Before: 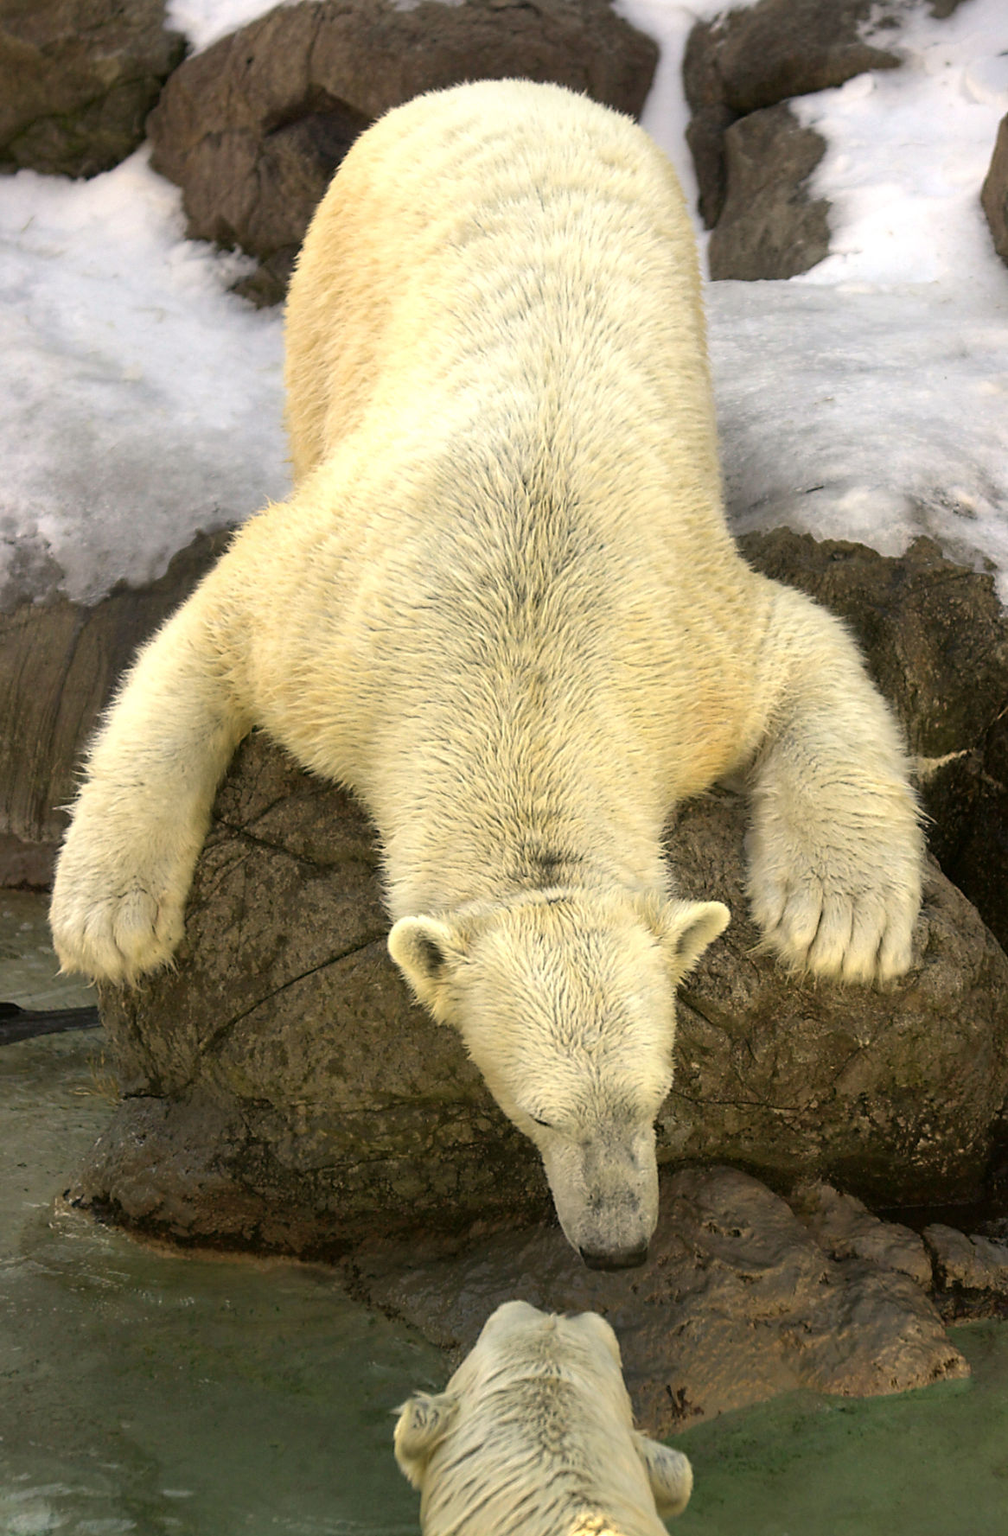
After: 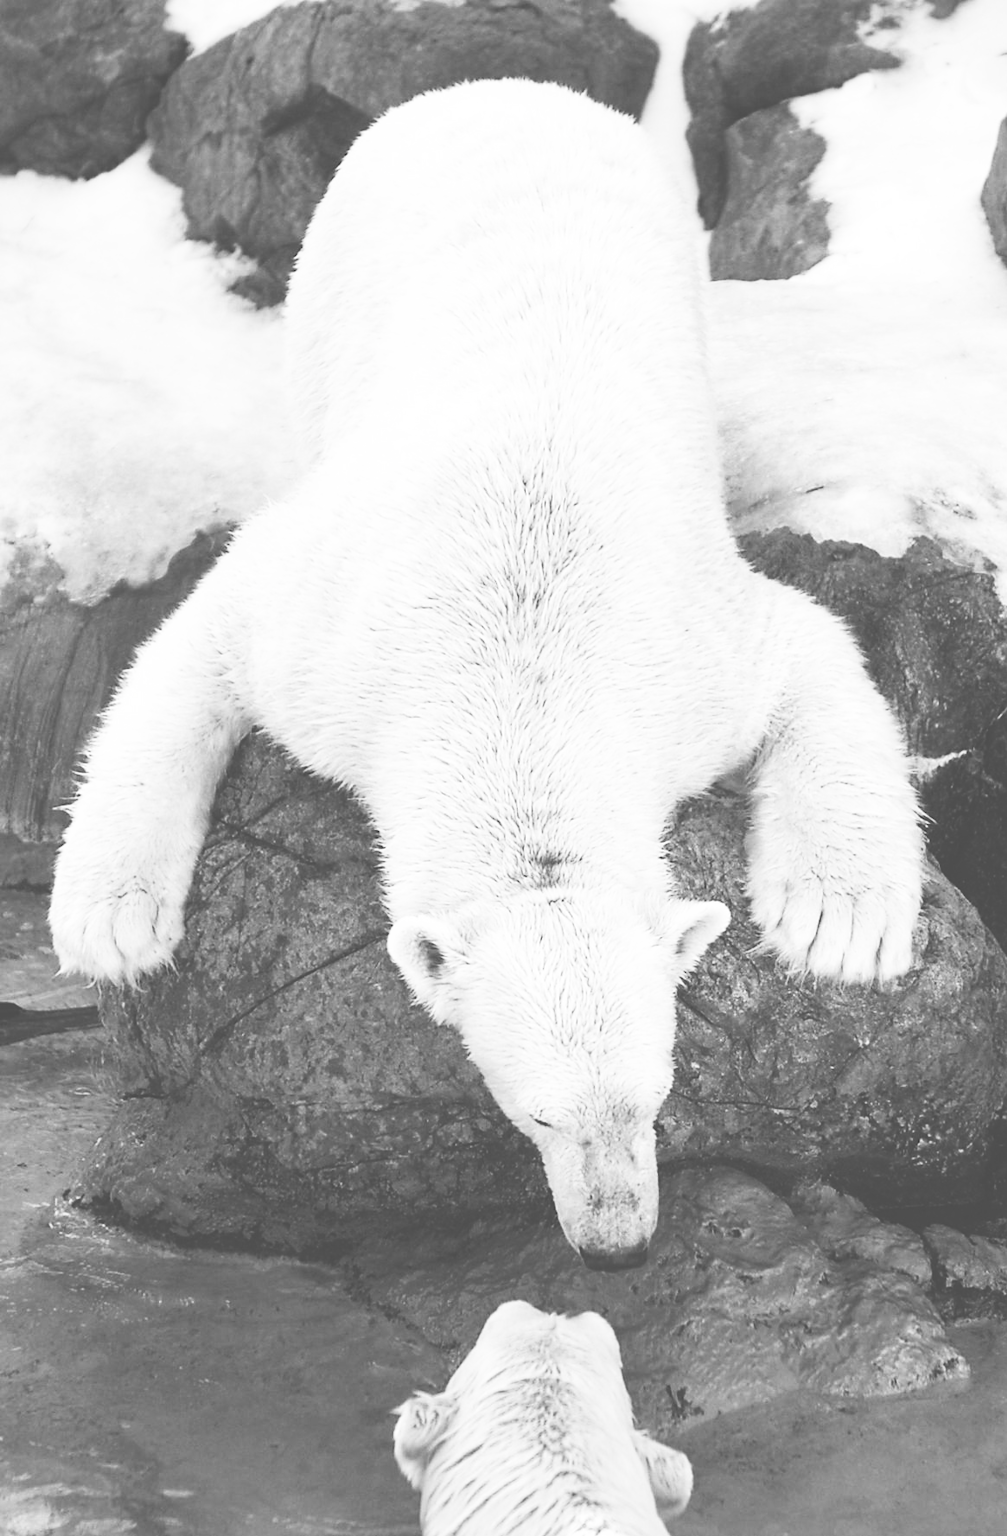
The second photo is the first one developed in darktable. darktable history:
contrast brightness saturation: contrast 0.524, brightness 0.456, saturation -1
exposure: black level correction -0.062, exposure -0.049 EV, compensate exposure bias true, compensate highlight preservation false
